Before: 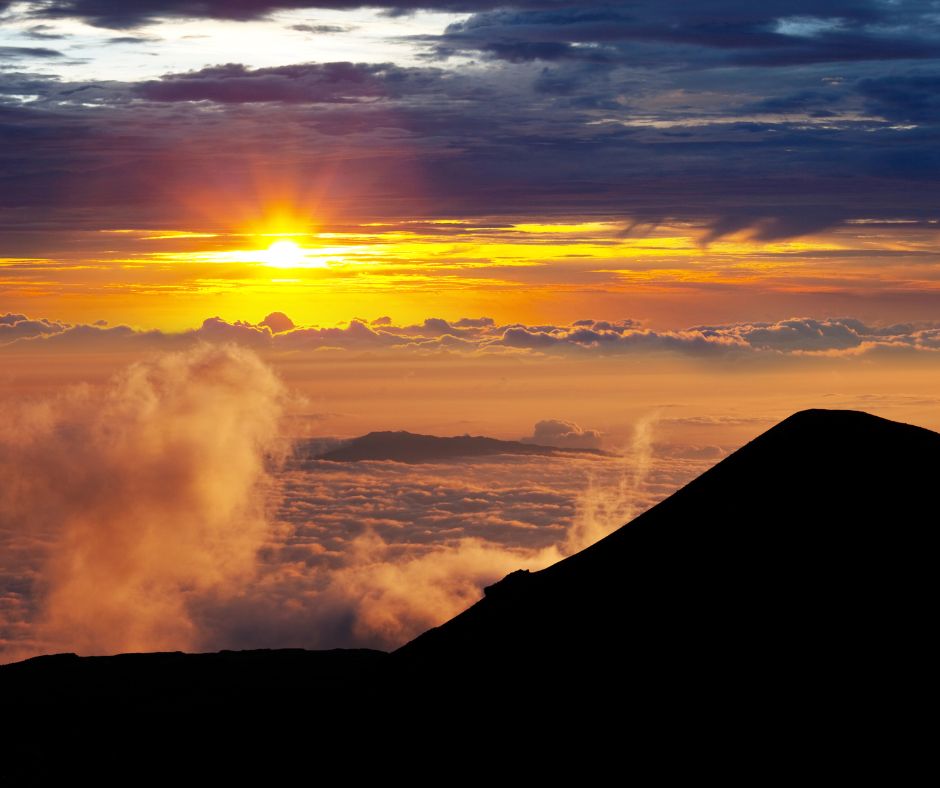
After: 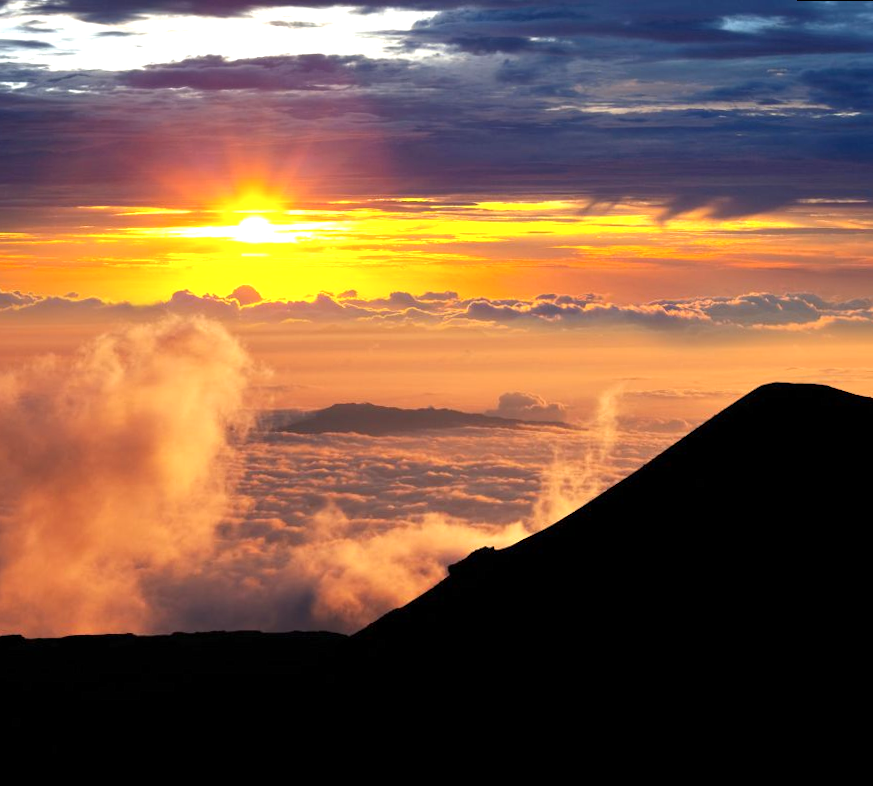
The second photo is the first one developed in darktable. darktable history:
color balance: input saturation 99%
rotate and perspective: rotation 0.215°, lens shift (vertical) -0.139, crop left 0.069, crop right 0.939, crop top 0.002, crop bottom 0.996
exposure: exposure 0.564 EV, compensate highlight preservation false
